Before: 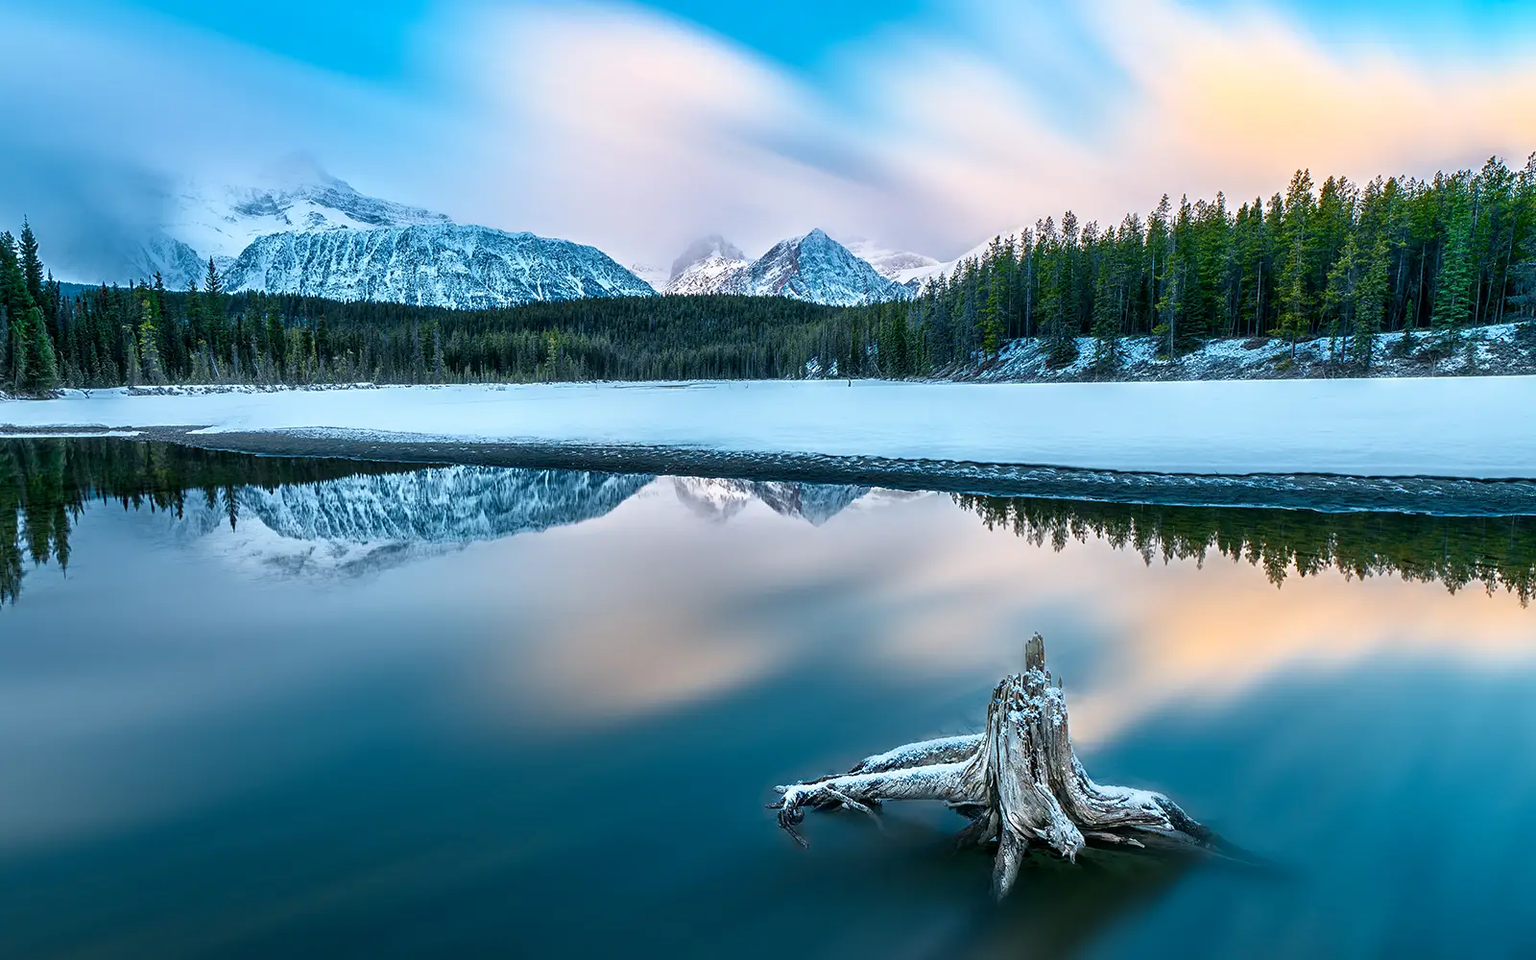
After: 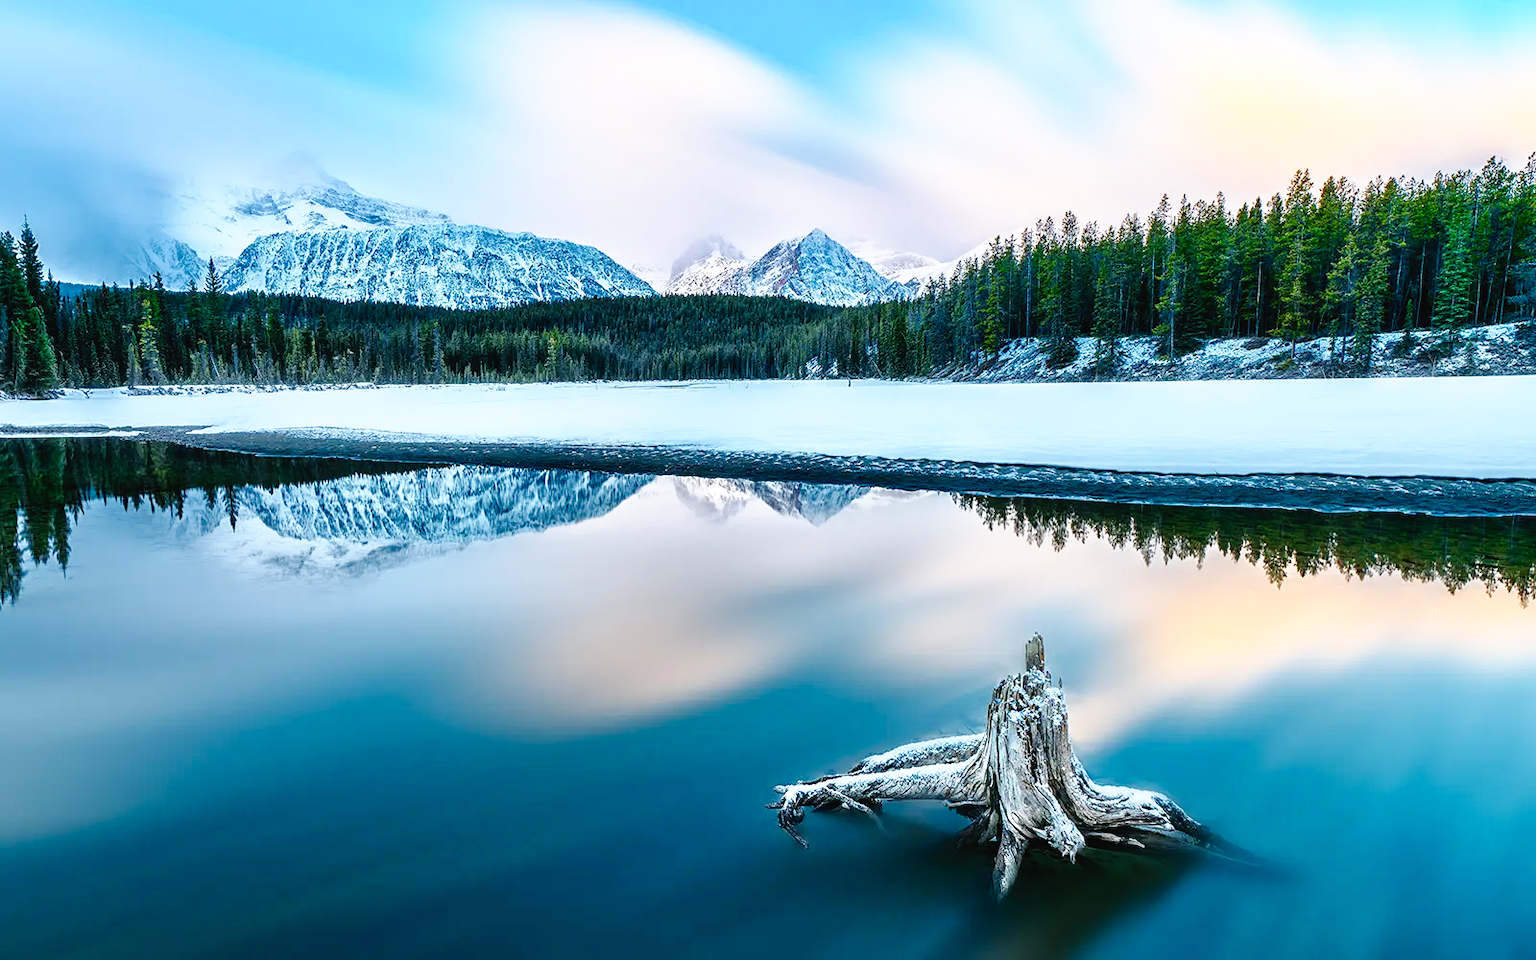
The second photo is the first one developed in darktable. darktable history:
exposure: black level correction 0.001, exposure 0.137 EV, compensate highlight preservation false
tone curve: curves: ch0 [(0, 0.023) (0.087, 0.065) (0.184, 0.168) (0.45, 0.54) (0.57, 0.683) (0.722, 0.825) (0.877, 0.948) (1, 1)]; ch1 [(0, 0) (0.388, 0.369) (0.44, 0.45) (0.495, 0.491) (0.534, 0.528) (0.657, 0.655) (1, 1)]; ch2 [(0, 0) (0.353, 0.317) (0.408, 0.427) (0.5, 0.497) (0.534, 0.544) (0.576, 0.605) (0.625, 0.631) (1, 1)], preserve colors none
